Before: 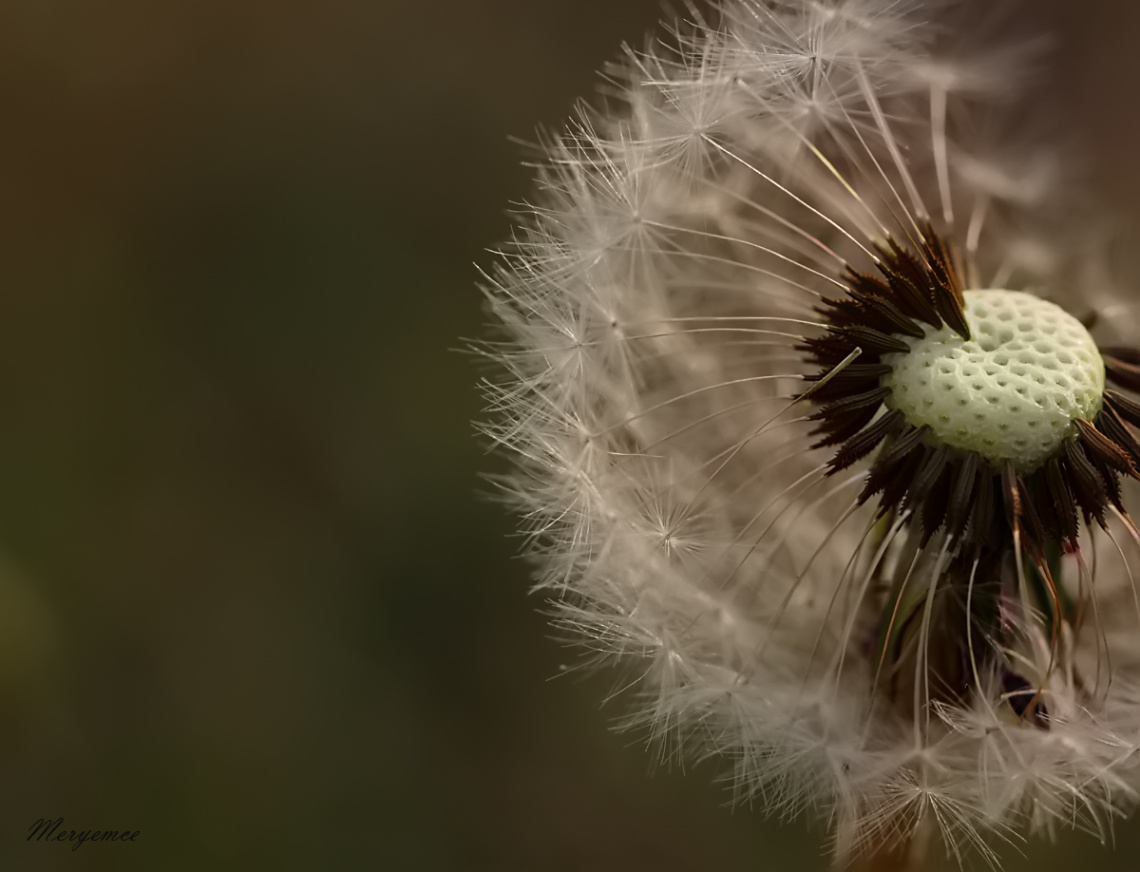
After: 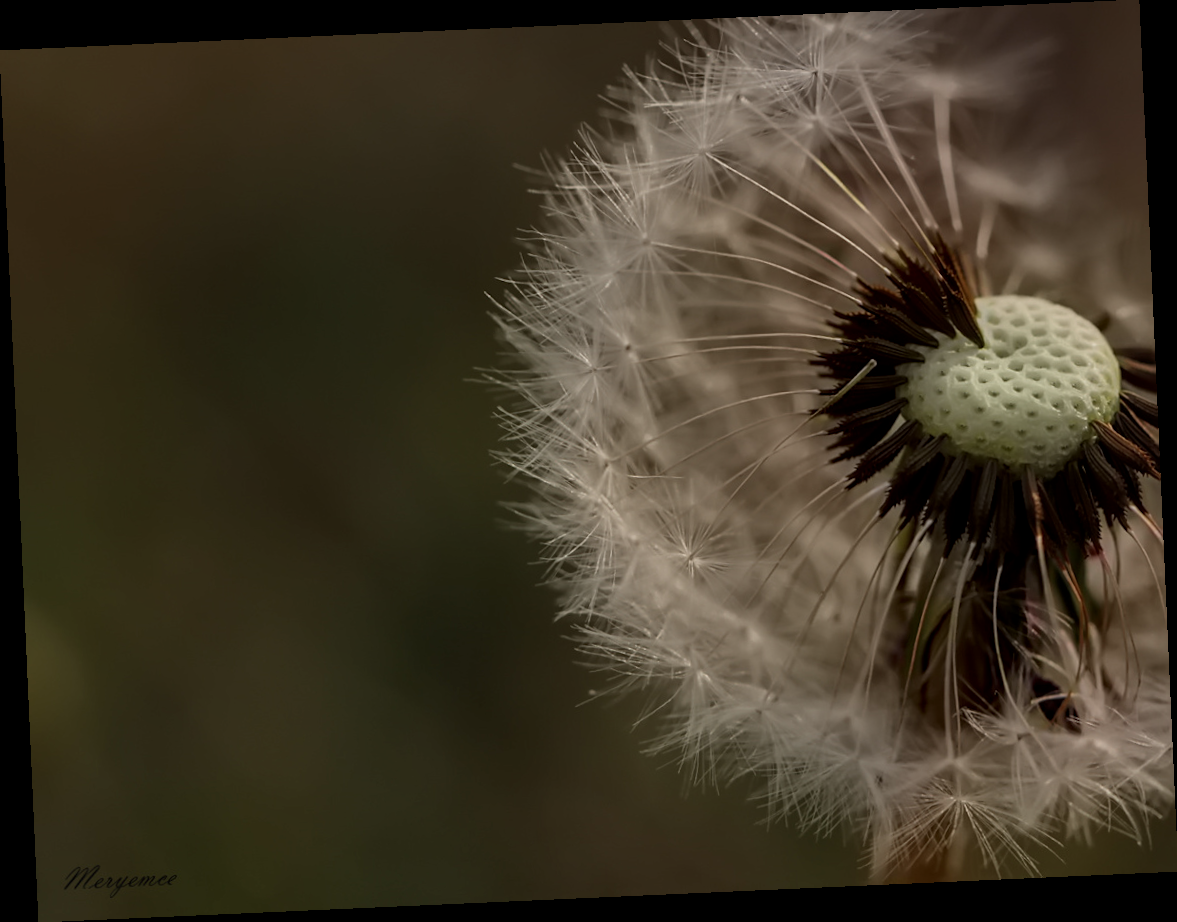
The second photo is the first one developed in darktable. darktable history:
graduated density: rotation 5.63°, offset 76.9
local contrast: on, module defaults
rotate and perspective: rotation -2.56°, automatic cropping off
